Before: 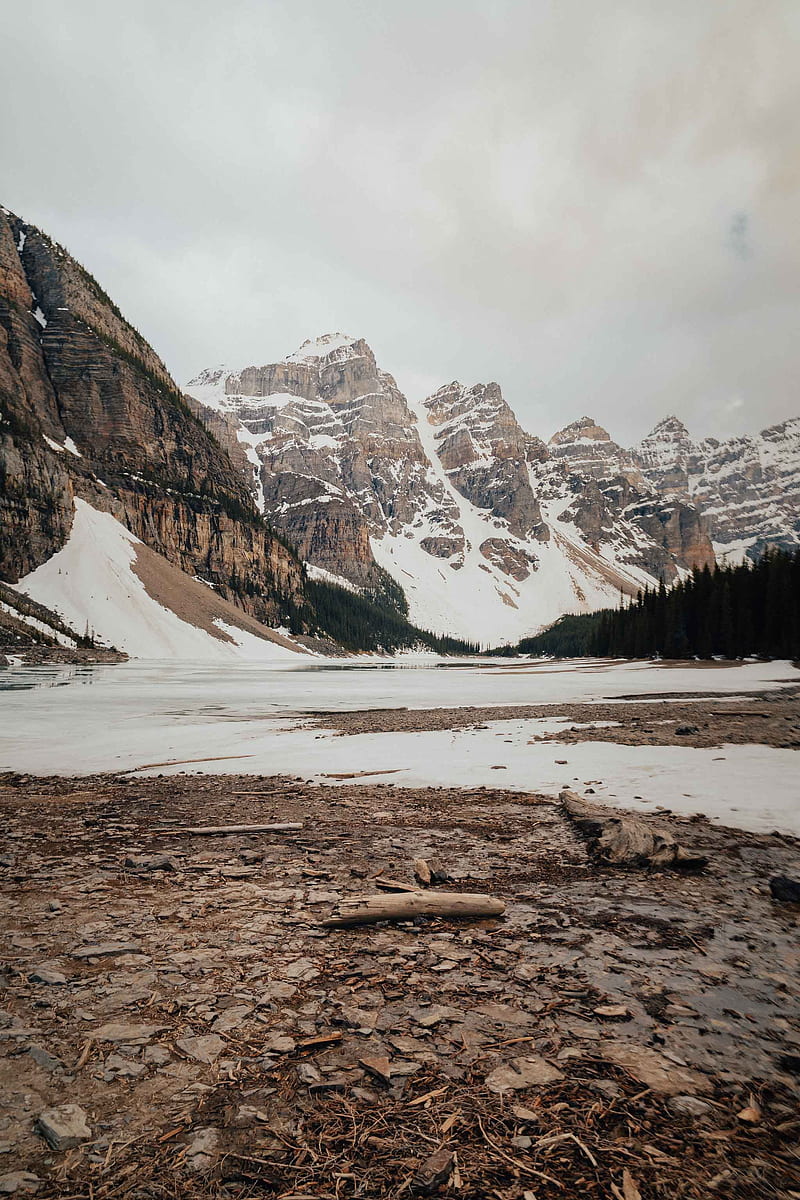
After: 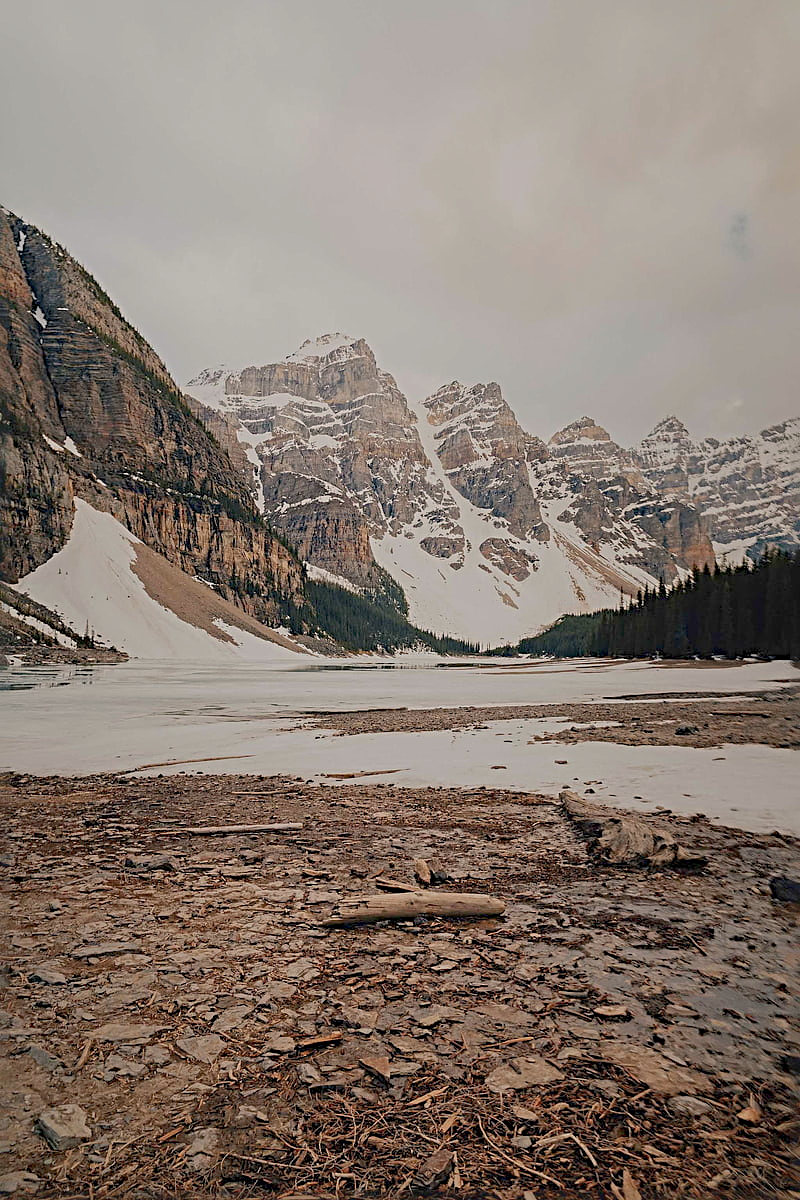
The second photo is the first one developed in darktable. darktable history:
color balance rgb: highlights gain › chroma 1.625%, highlights gain › hue 55.04°, perceptual saturation grading › global saturation 0.725%, contrast -29.414%
sharpen: radius 3.993
